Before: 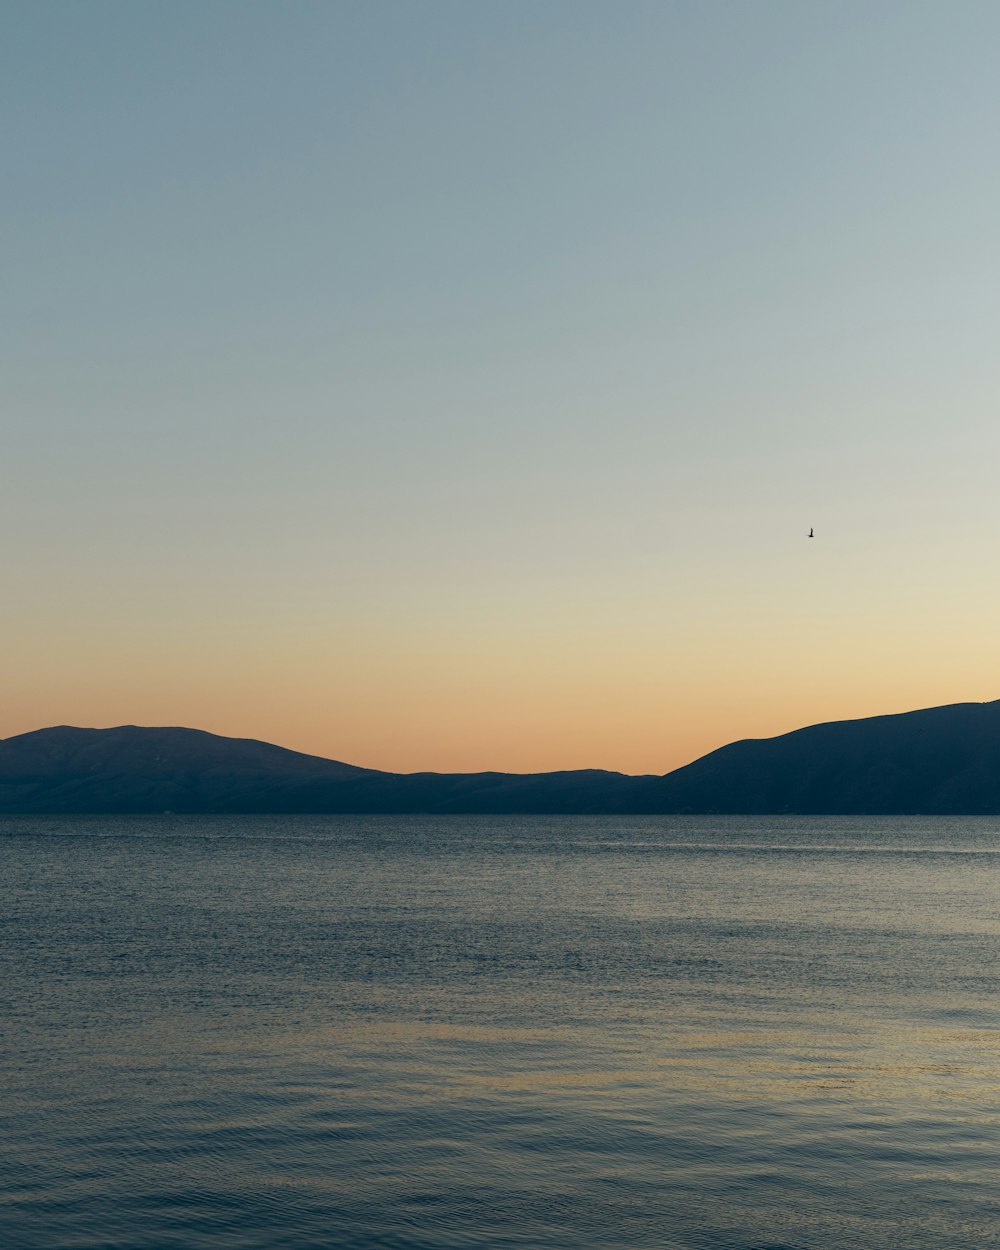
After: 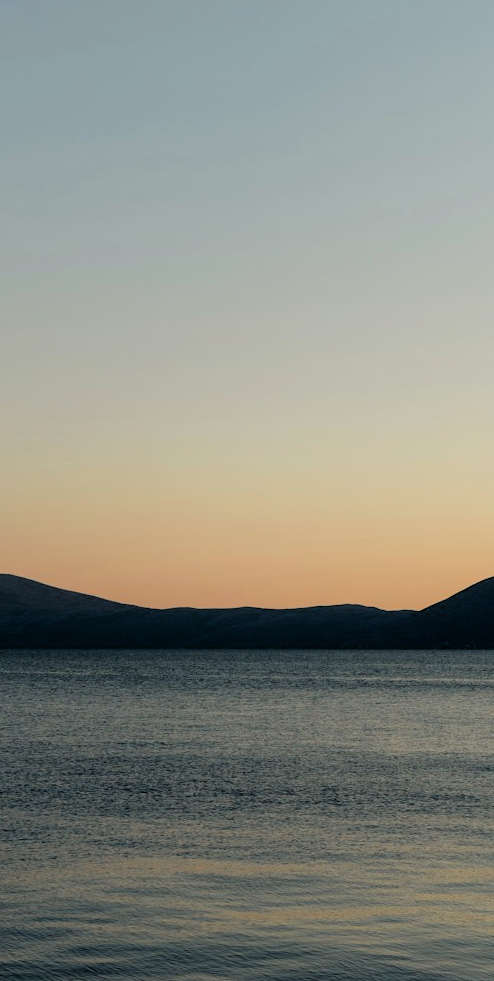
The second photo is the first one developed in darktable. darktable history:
haze removal: strength -0.1, adaptive false
crop and rotate: angle 0.02°, left 24.353%, top 13.219%, right 26.156%, bottom 8.224%
filmic rgb: black relative exposure -3.92 EV, white relative exposure 3.14 EV, hardness 2.87
